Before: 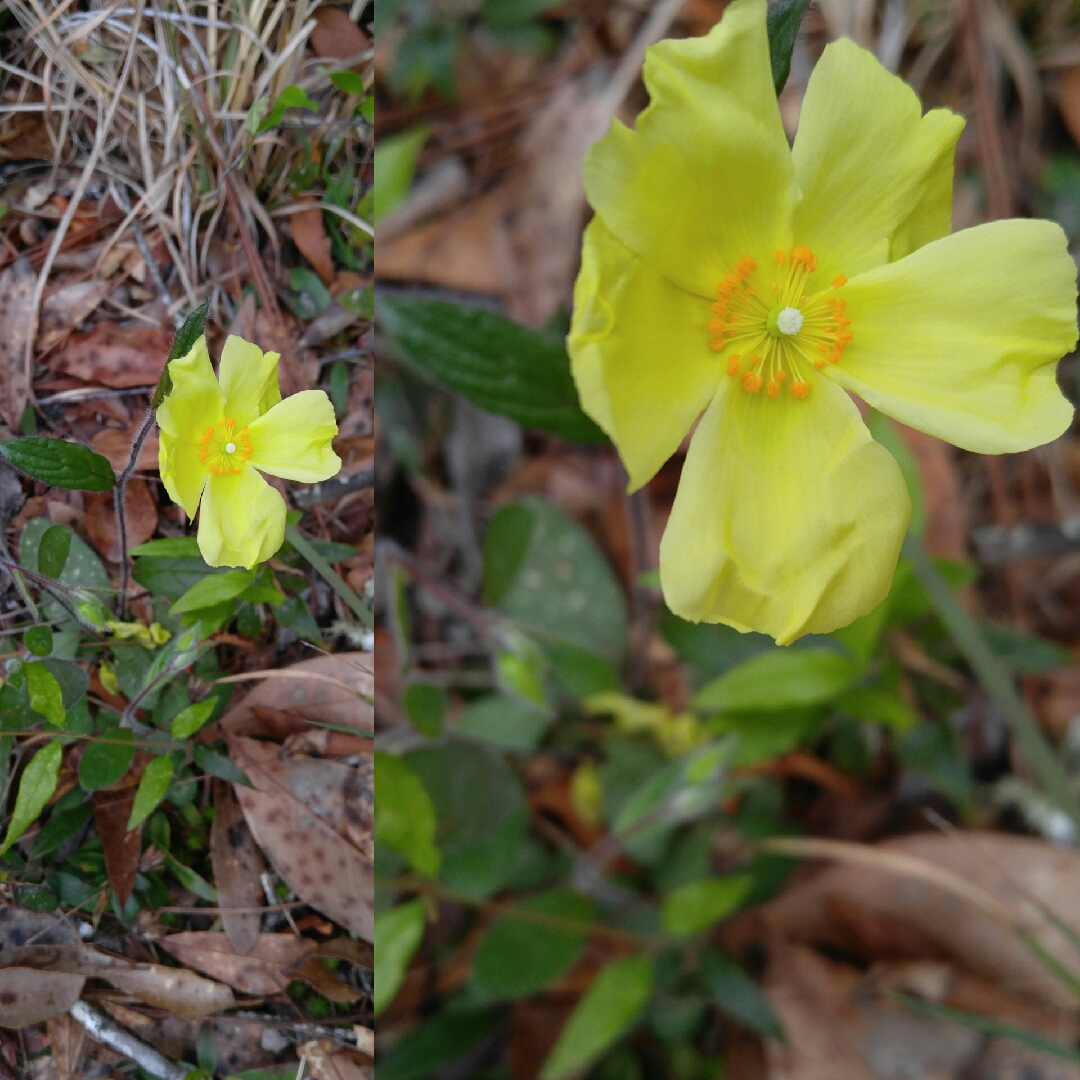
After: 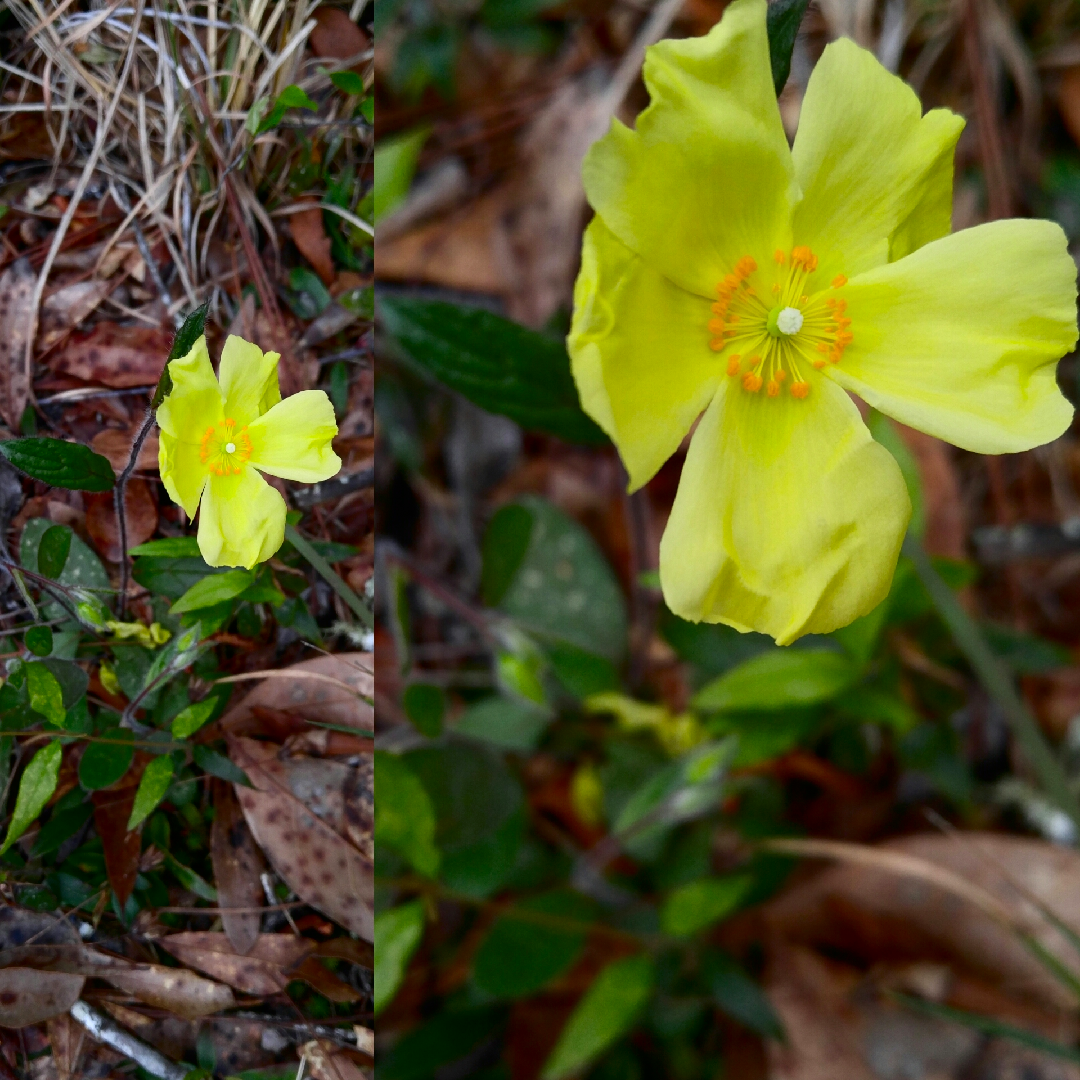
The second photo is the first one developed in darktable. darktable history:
contrast brightness saturation: contrast 0.205, brightness -0.105, saturation 0.206
